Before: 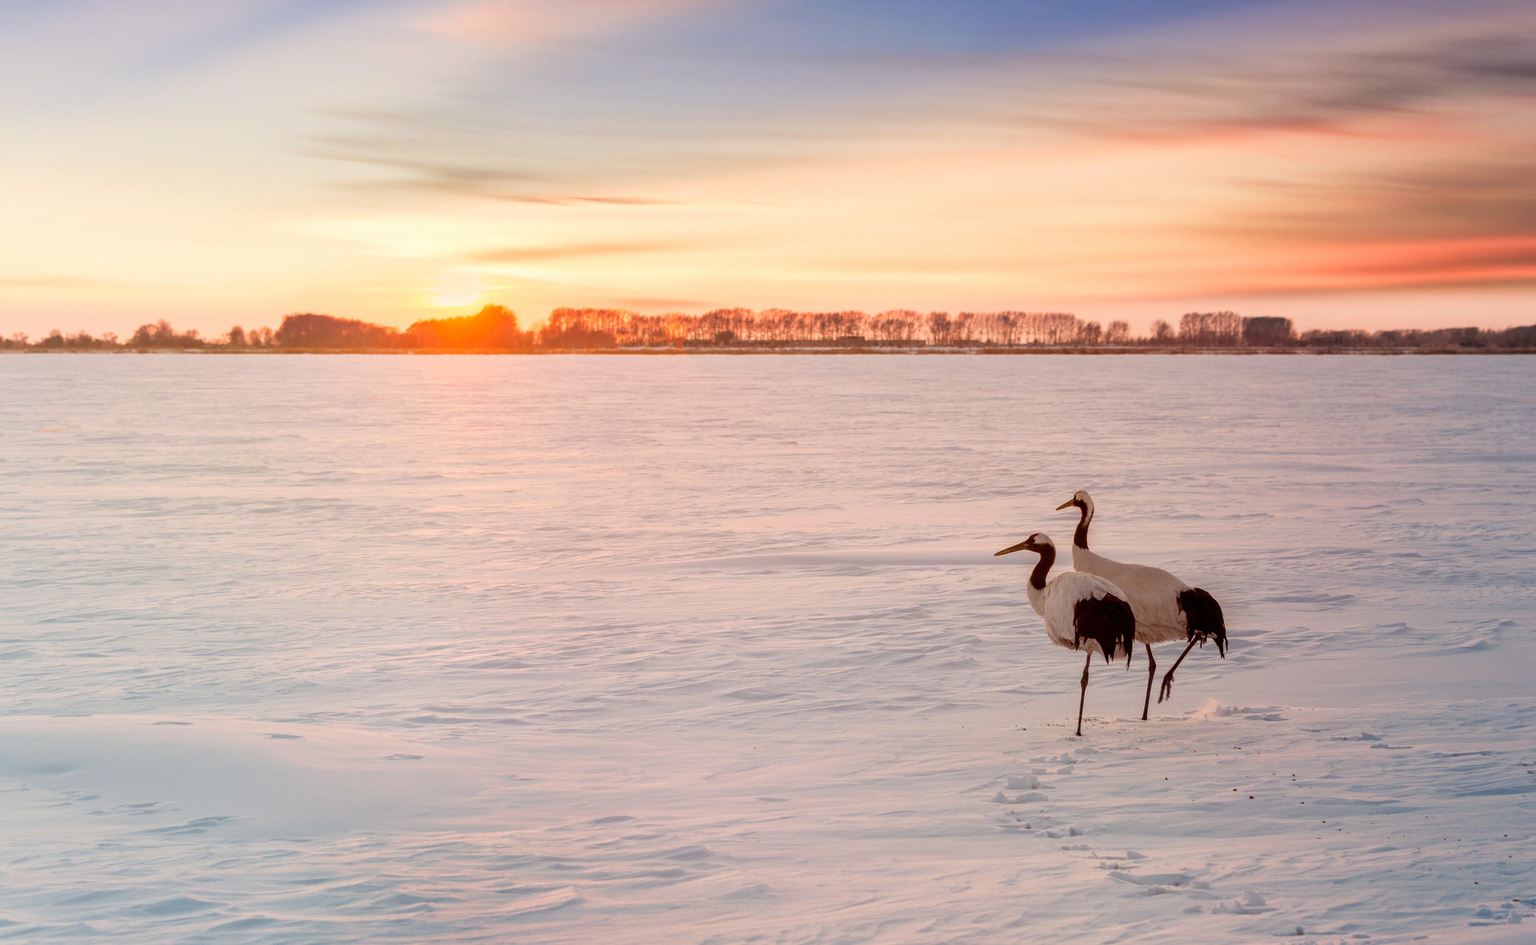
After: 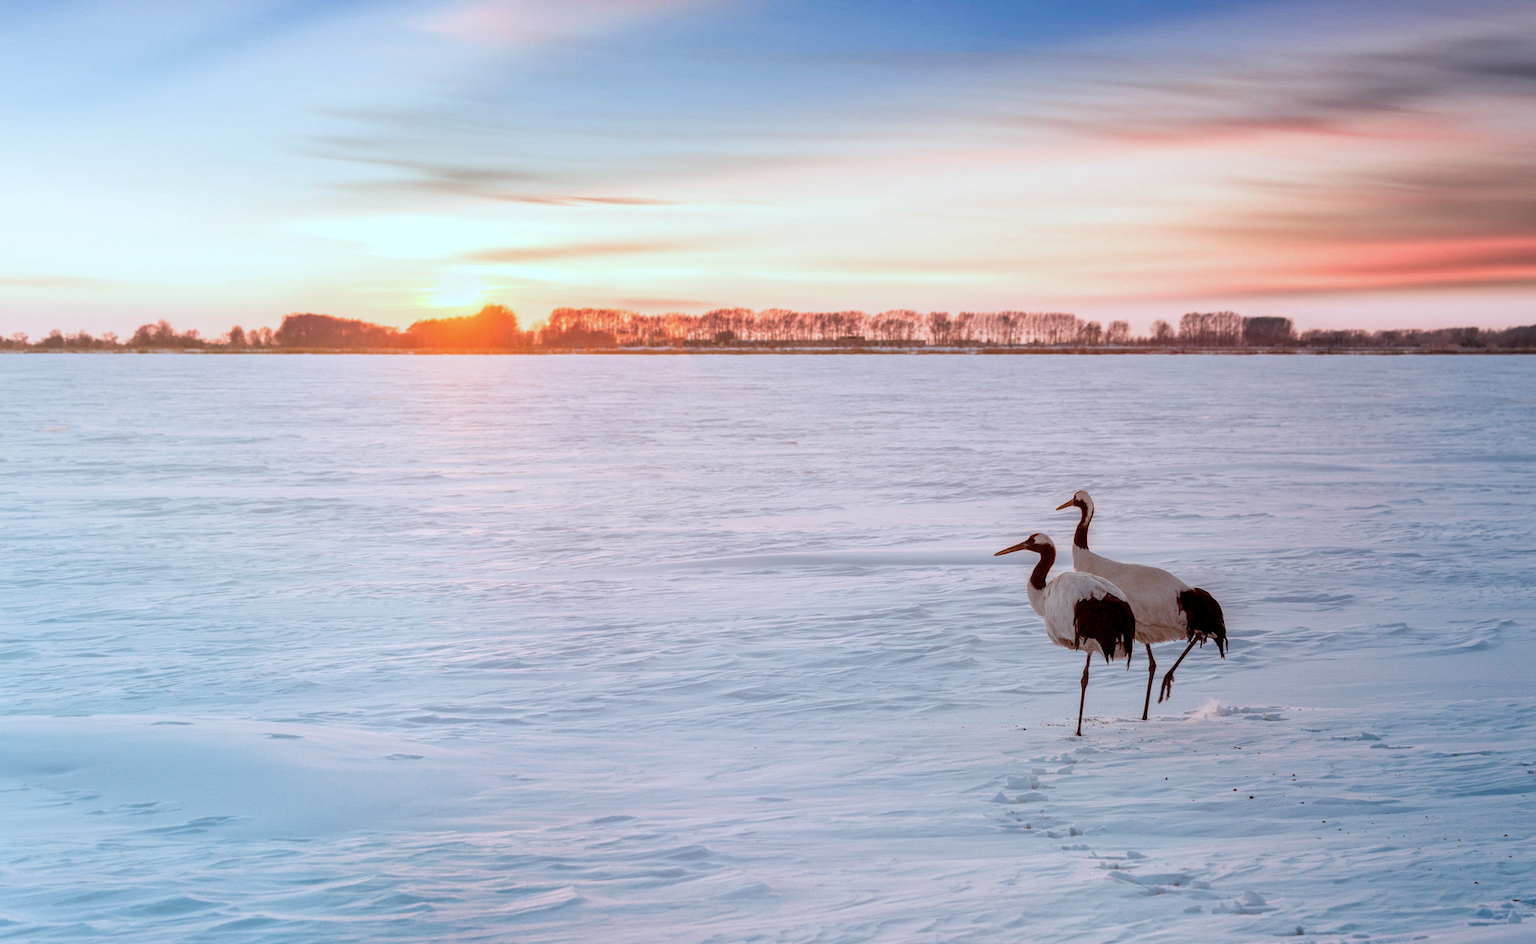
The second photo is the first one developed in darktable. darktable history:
color correction: highlights a* -9.35, highlights b* -23.15
local contrast: highlights 100%, shadows 100%, detail 120%, midtone range 0.2
